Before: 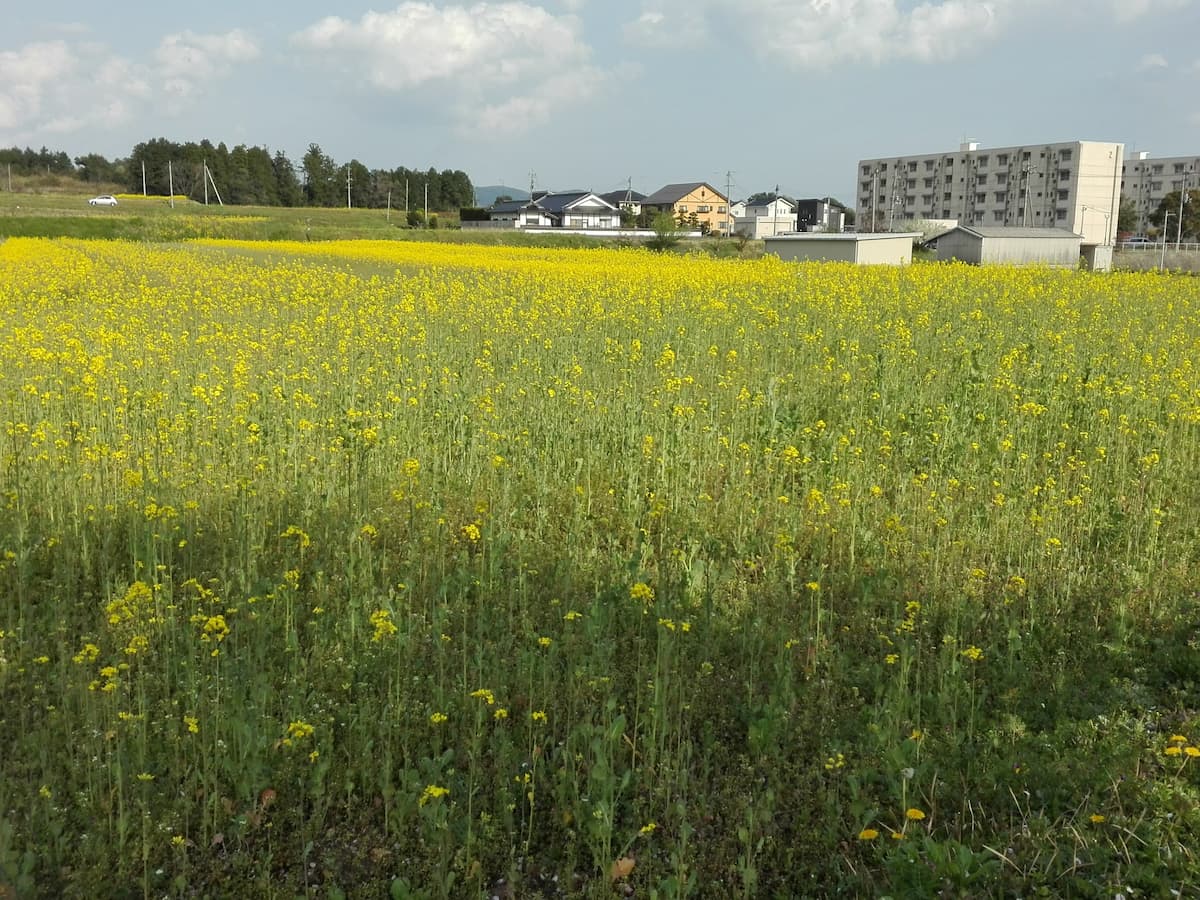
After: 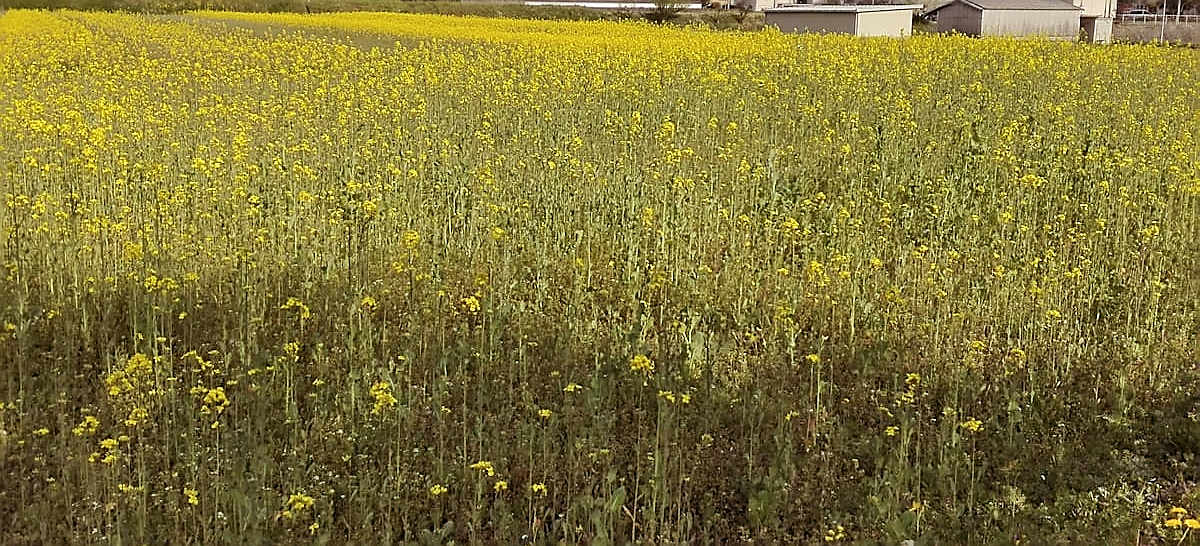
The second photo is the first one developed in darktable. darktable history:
crop and rotate: top 25.357%, bottom 13.942%
contrast brightness saturation: saturation -0.05
graduated density: rotation -0.352°, offset 57.64
shadows and highlights: soften with gaussian
rgb levels: mode RGB, independent channels, levels [[0, 0.474, 1], [0, 0.5, 1], [0, 0.5, 1]]
sharpen: radius 1.4, amount 1.25, threshold 0.7
tone equalizer: -8 EV -0.417 EV, -7 EV -0.389 EV, -6 EV -0.333 EV, -5 EV -0.222 EV, -3 EV 0.222 EV, -2 EV 0.333 EV, -1 EV 0.389 EV, +0 EV 0.417 EV, edges refinement/feathering 500, mask exposure compensation -1.57 EV, preserve details no
